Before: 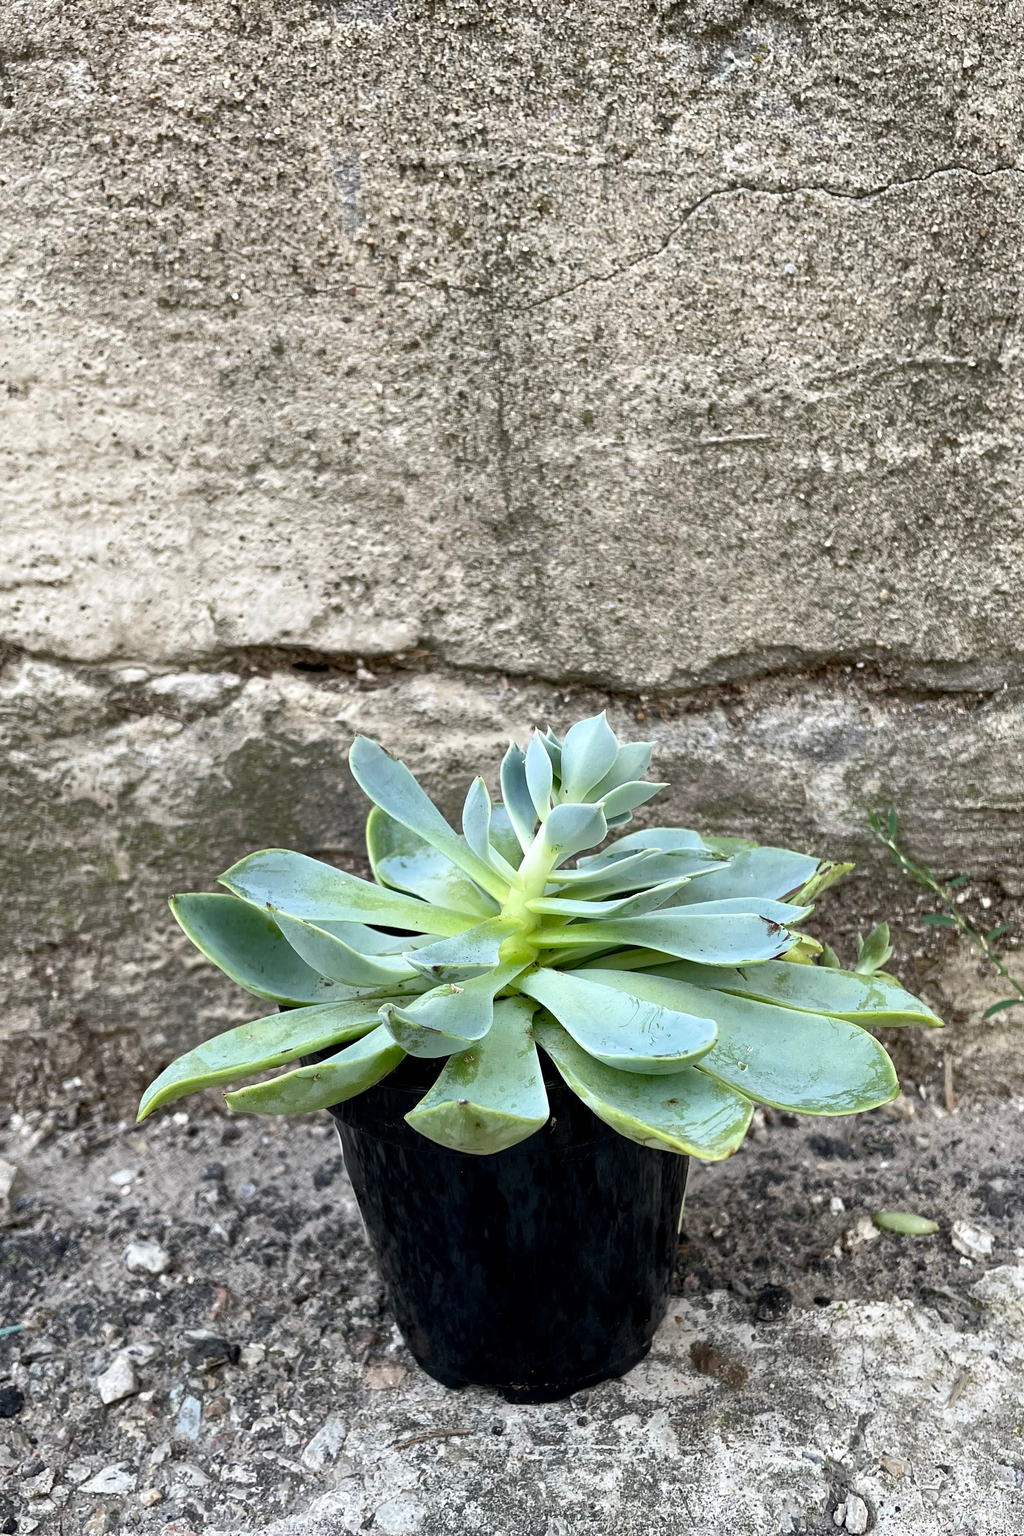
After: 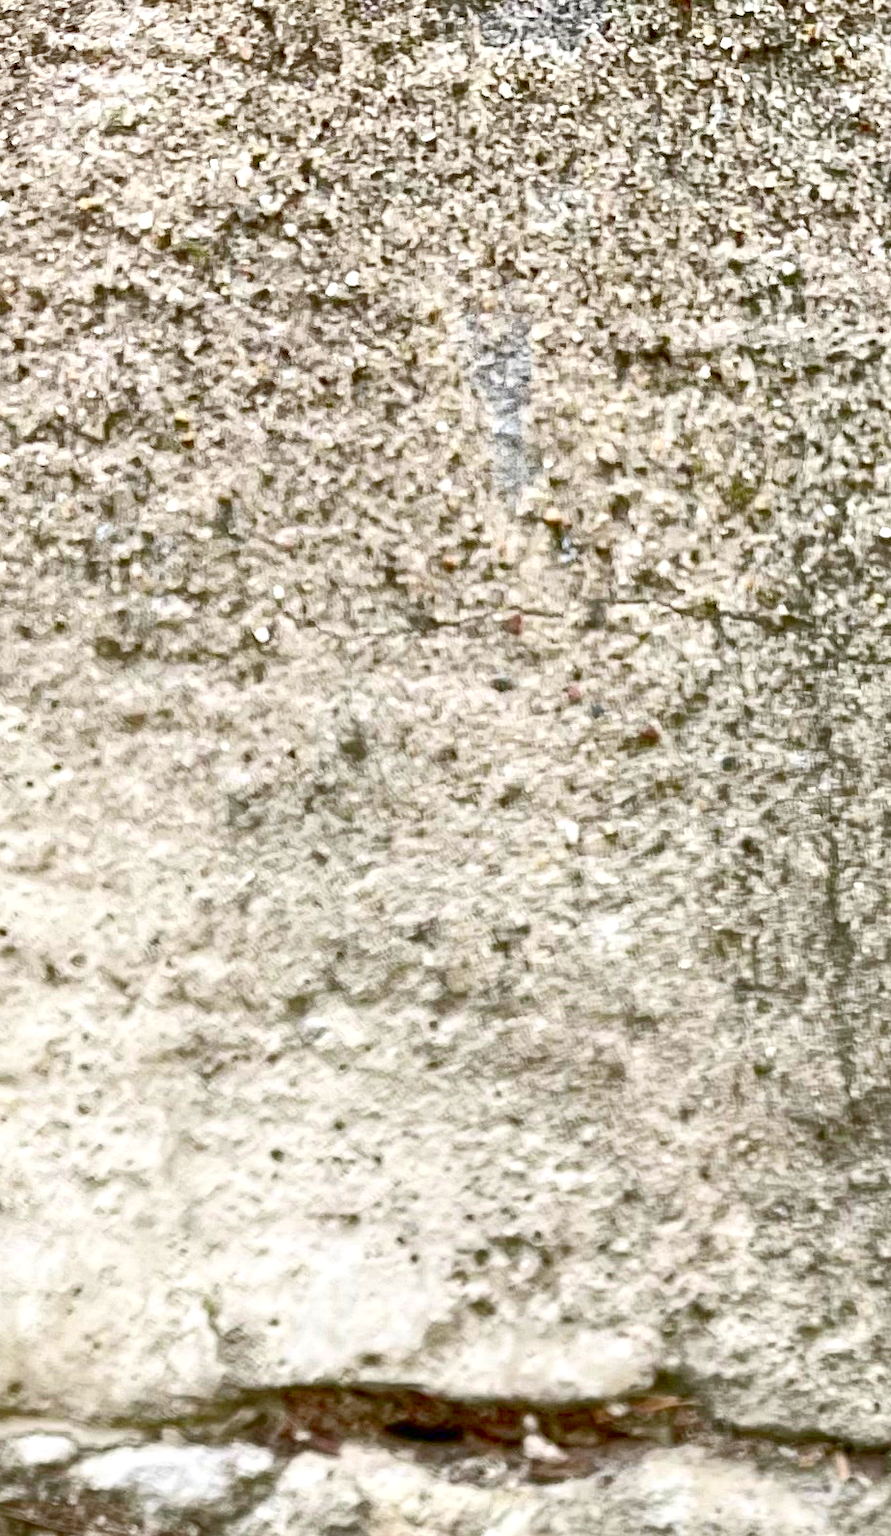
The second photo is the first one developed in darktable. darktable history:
contrast brightness saturation: contrast 0.188, brightness -0.103, saturation 0.212
levels: levels [0, 0.397, 0.955]
crop and rotate: left 11.083%, top 0.097%, right 48.403%, bottom 53.384%
